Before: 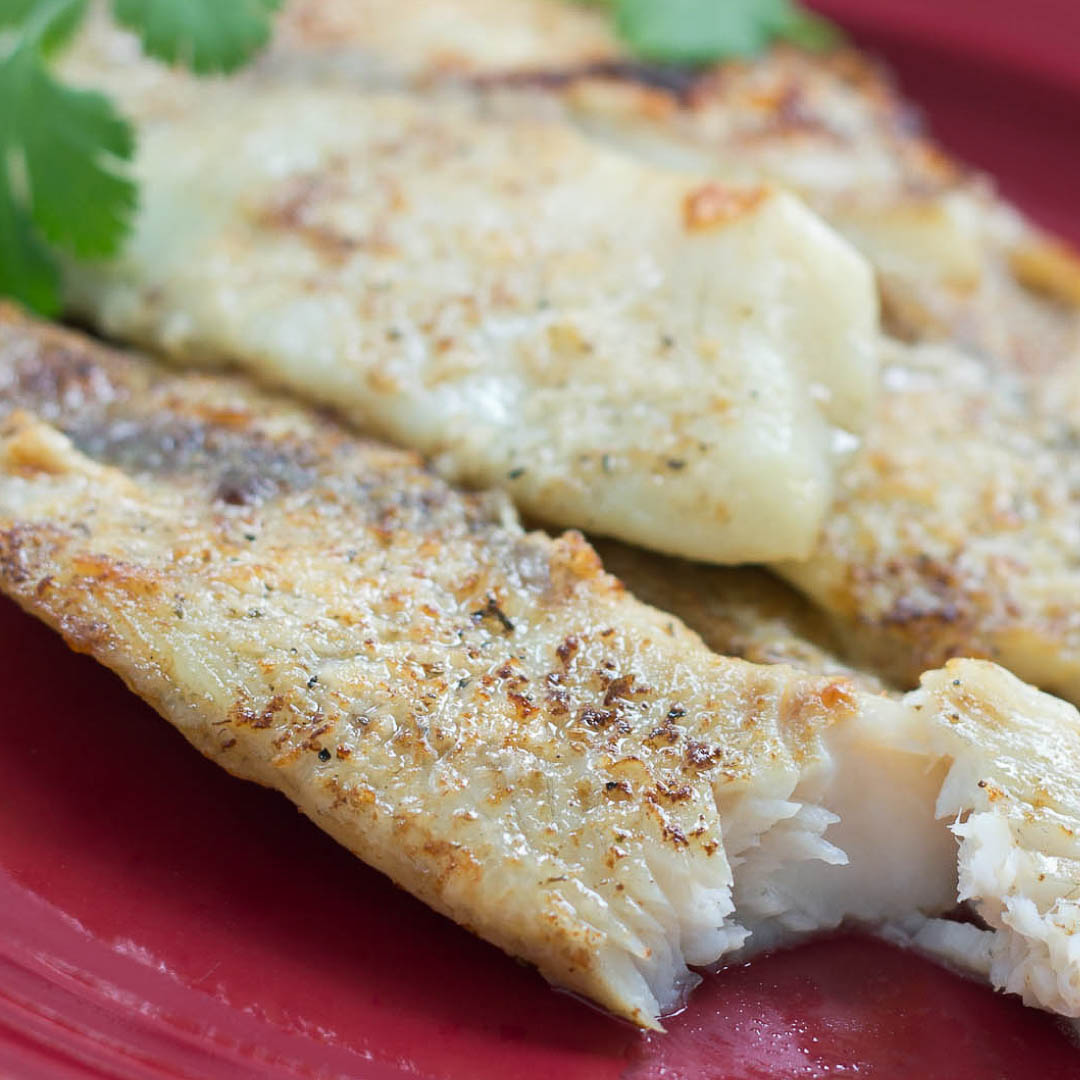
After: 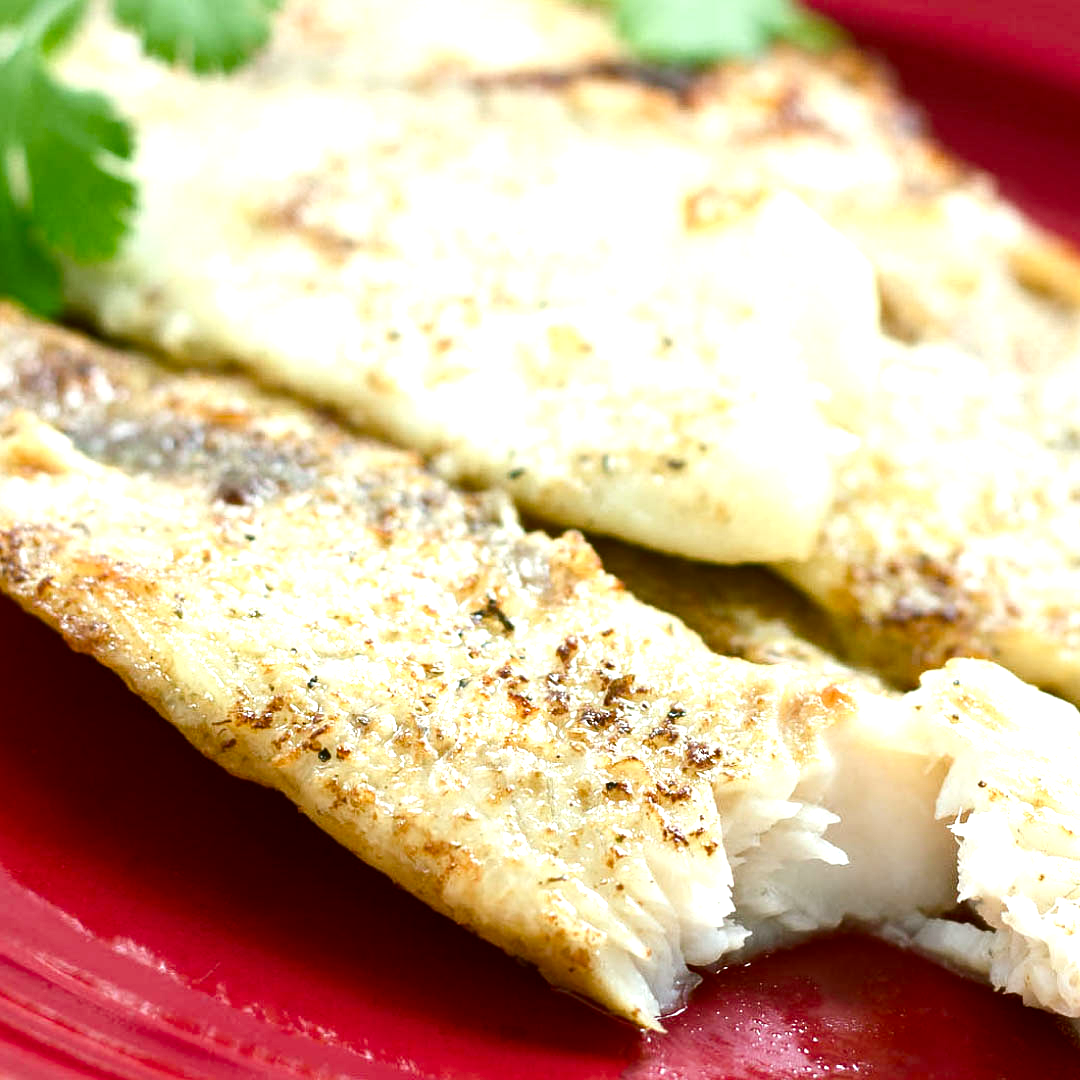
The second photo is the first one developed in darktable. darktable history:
color balance rgb: perceptual saturation grading › global saturation 20%, perceptual saturation grading › highlights -50%, perceptual saturation grading › shadows 30%, perceptual brilliance grading › global brilliance 10%, perceptual brilliance grading › shadows 15%
tone equalizer: -8 EV -0.75 EV, -7 EV -0.7 EV, -6 EV -0.6 EV, -5 EV -0.4 EV, -3 EV 0.4 EV, -2 EV 0.6 EV, -1 EV 0.7 EV, +0 EV 0.75 EV, edges refinement/feathering 500, mask exposure compensation -1.57 EV, preserve details no
color correction: highlights a* -1.43, highlights b* 10.12, shadows a* 0.395, shadows b* 19.35
